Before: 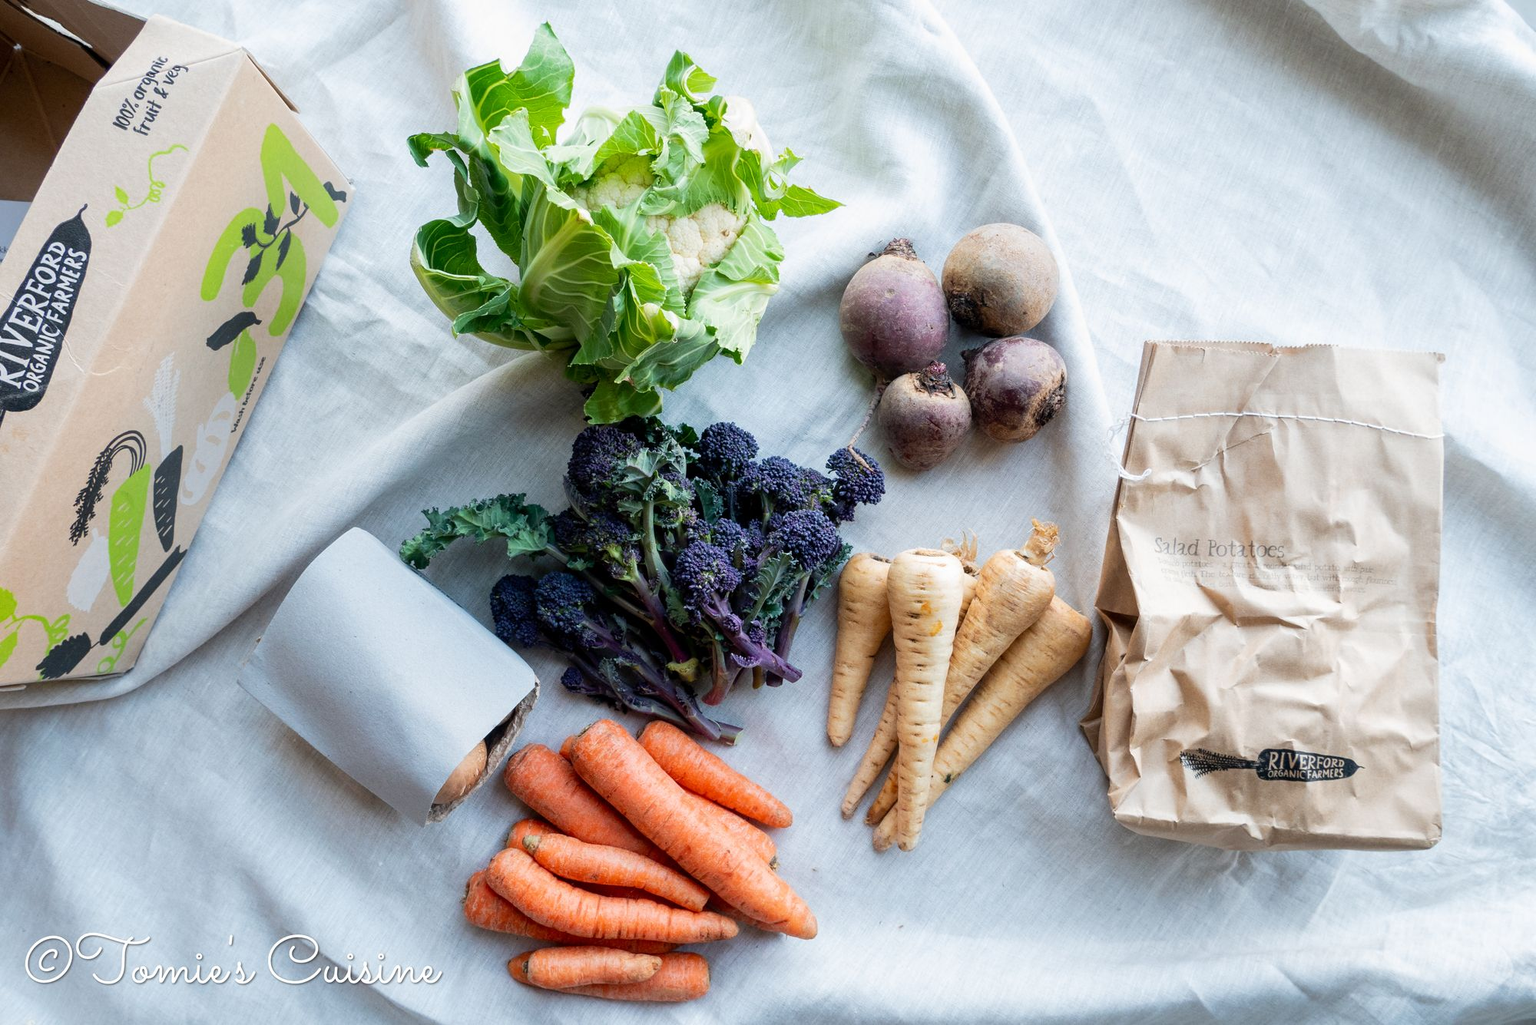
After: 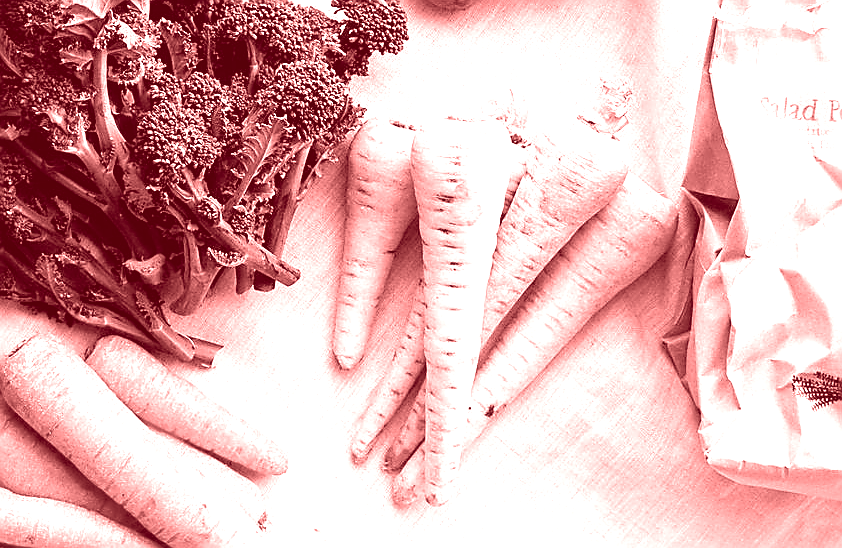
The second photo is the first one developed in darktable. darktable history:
colorize: saturation 60%, source mix 100%
rgb levels: mode RGB, independent channels, levels [[0, 0.5, 1], [0, 0.521, 1], [0, 0.536, 1]]
exposure: black level correction 0, exposure 1 EV, compensate exposure bias true, compensate highlight preservation false
crop: left 37.221%, top 45.169%, right 20.63%, bottom 13.777%
sharpen: radius 1.4, amount 1.25, threshold 0.7
